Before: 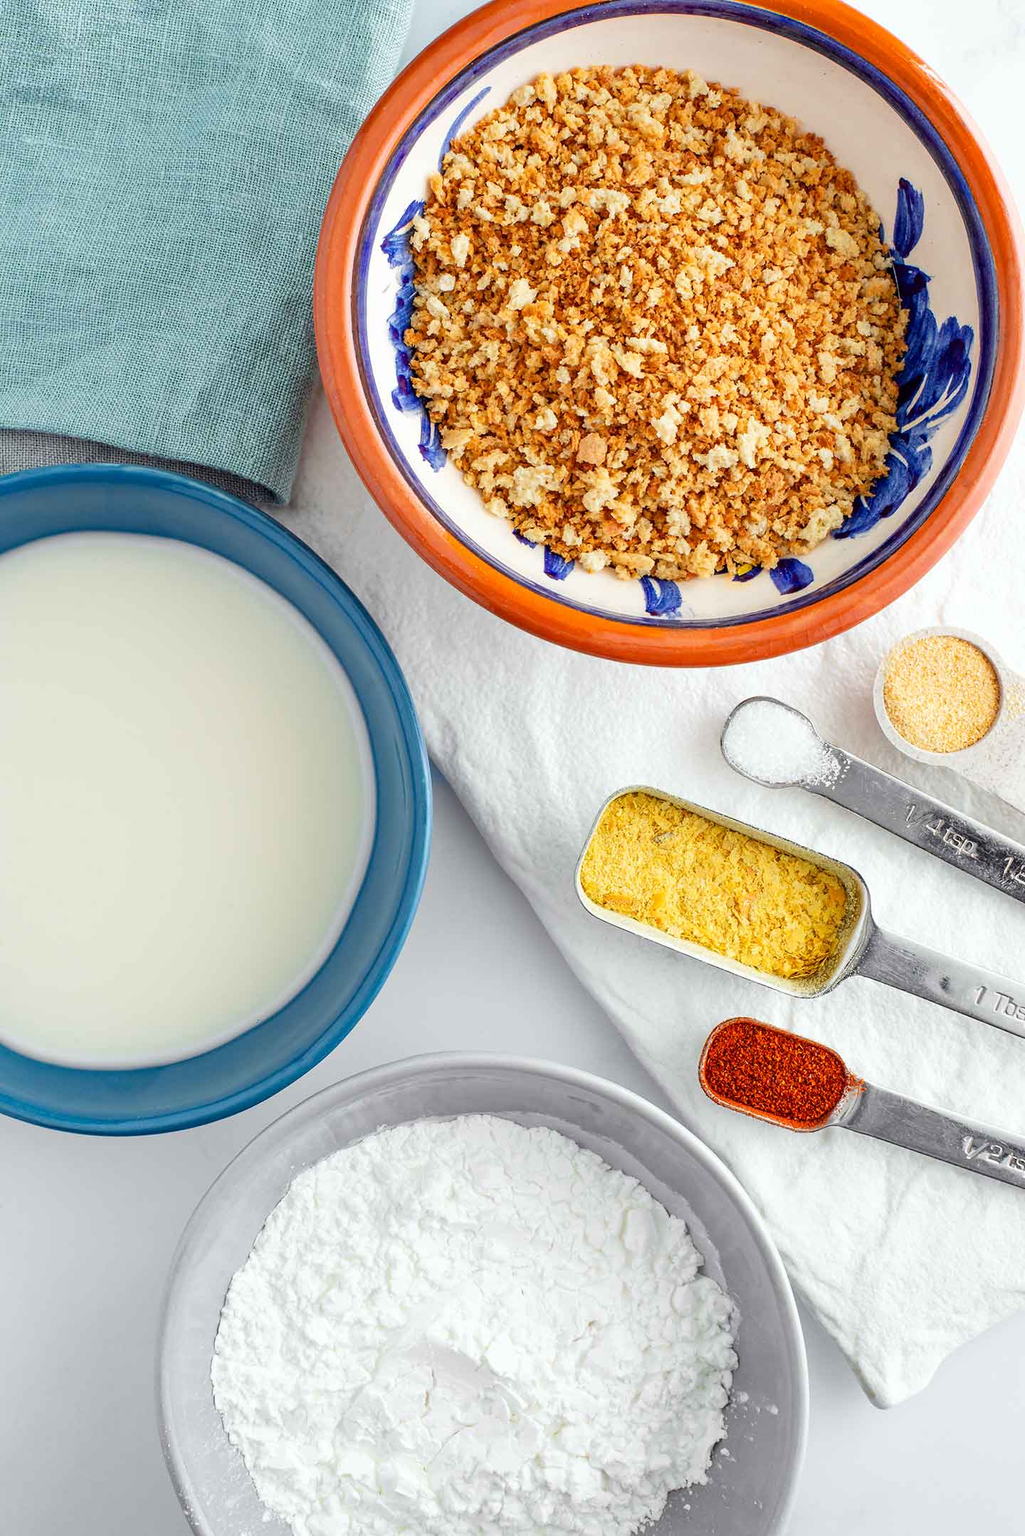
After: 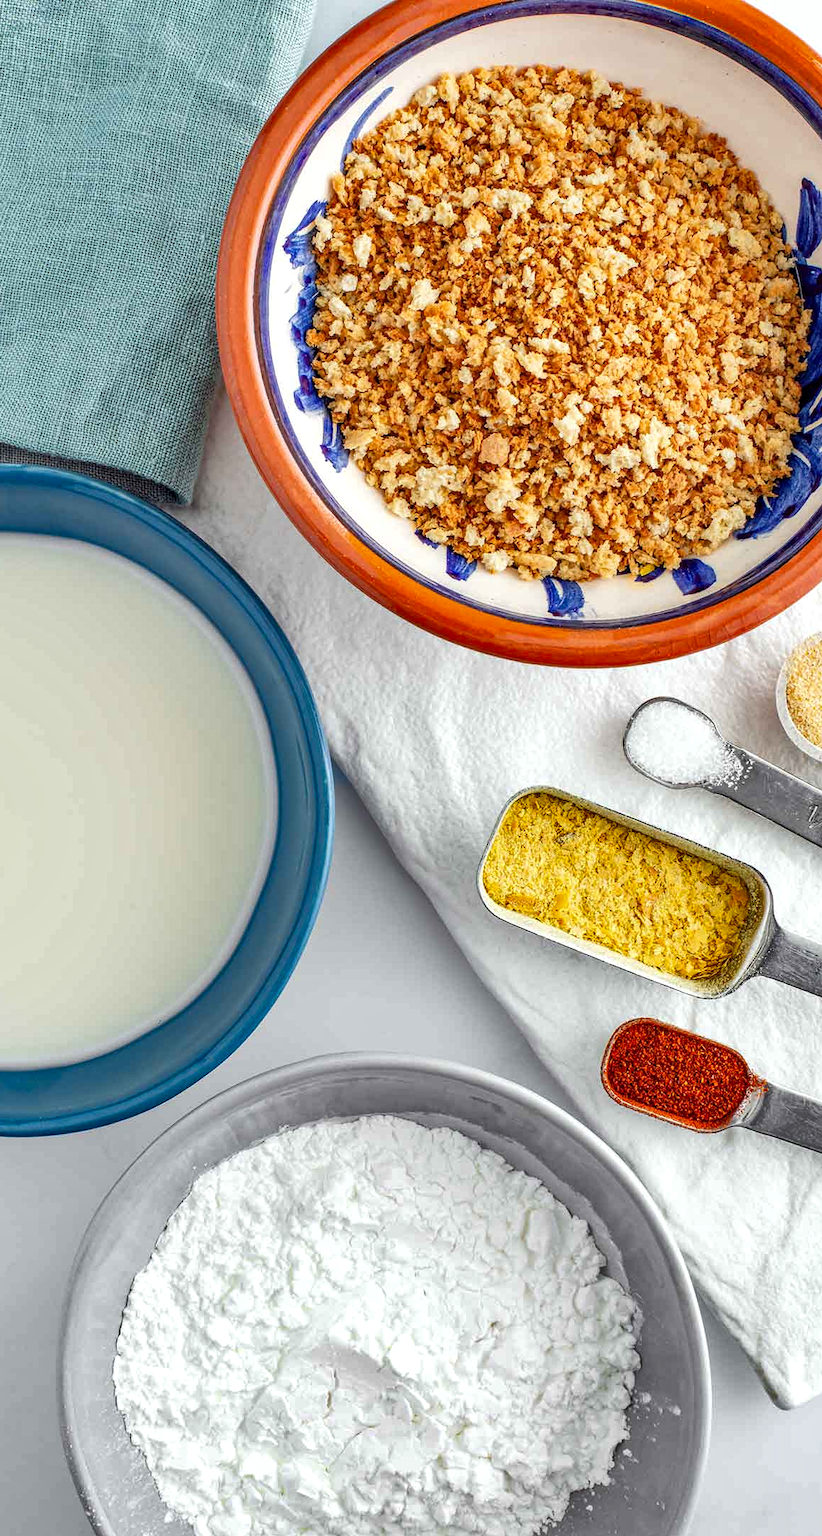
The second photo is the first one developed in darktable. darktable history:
local contrast: on, module defaults
crop and rotate: left 9.597%, right 10.195%
shadows and highlights: shadows 12, white point adjustment 1.2, soften with gaussian
